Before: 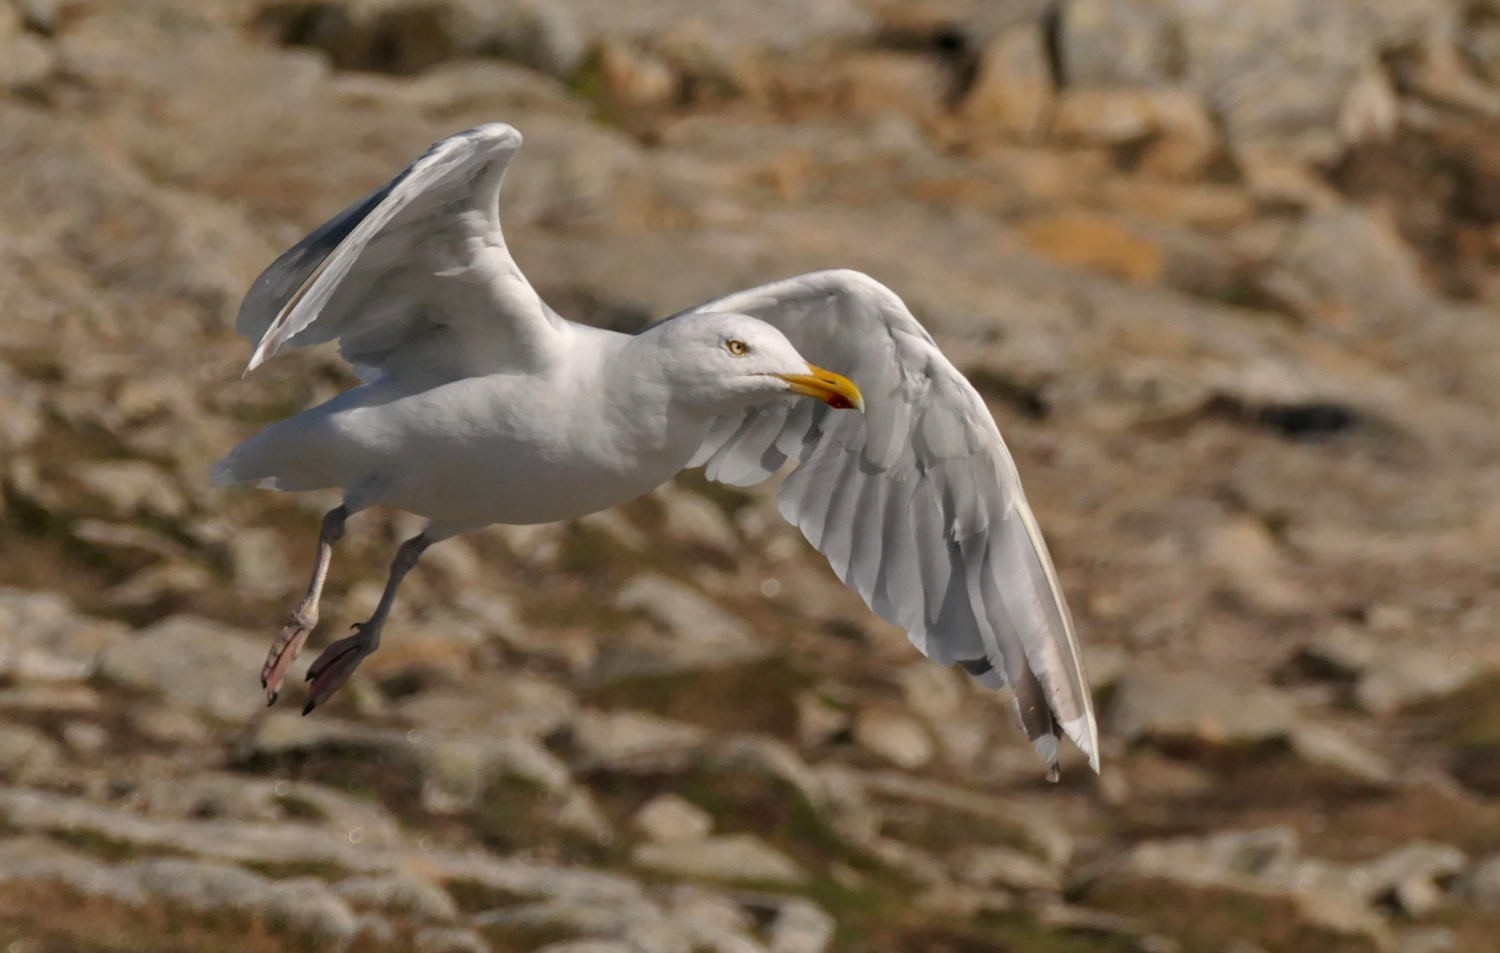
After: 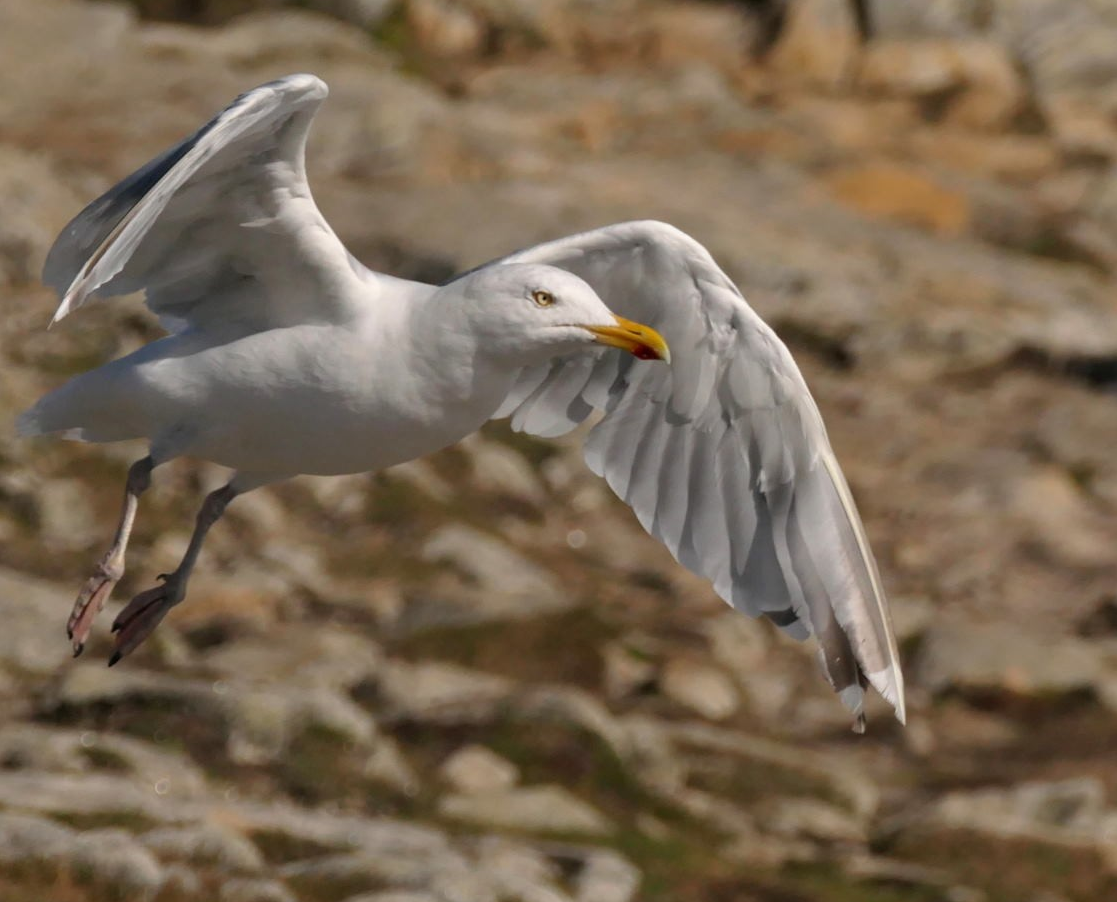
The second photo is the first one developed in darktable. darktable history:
crop and rotate: left 12.966%, top 5.303%, right 12.546%
